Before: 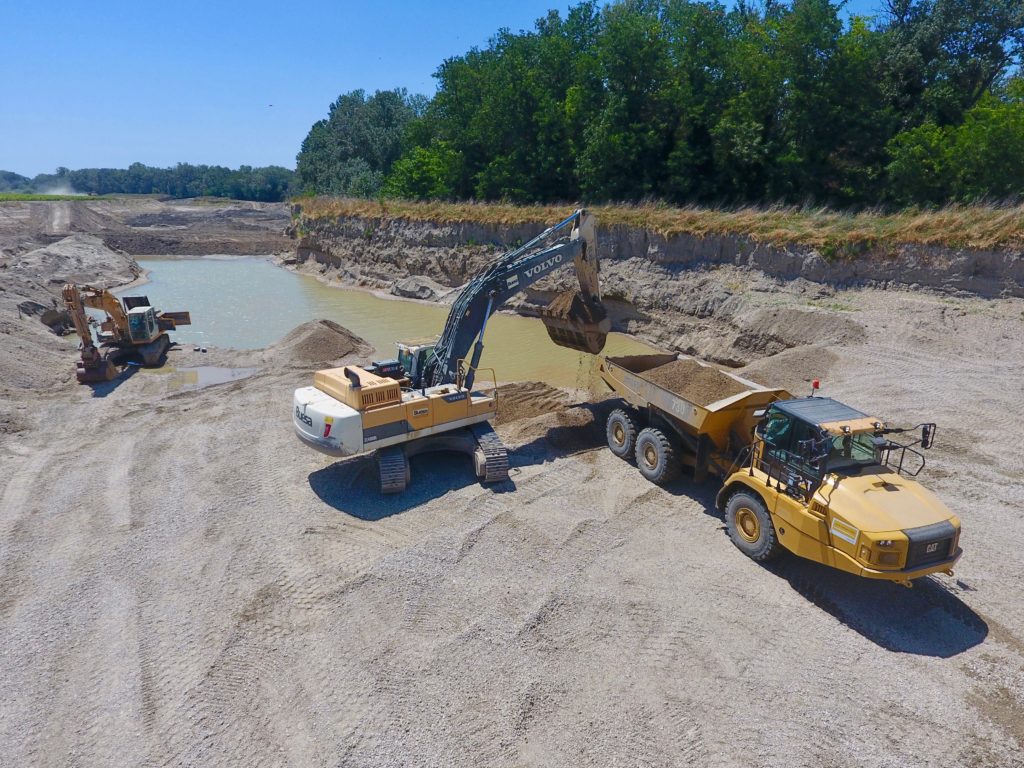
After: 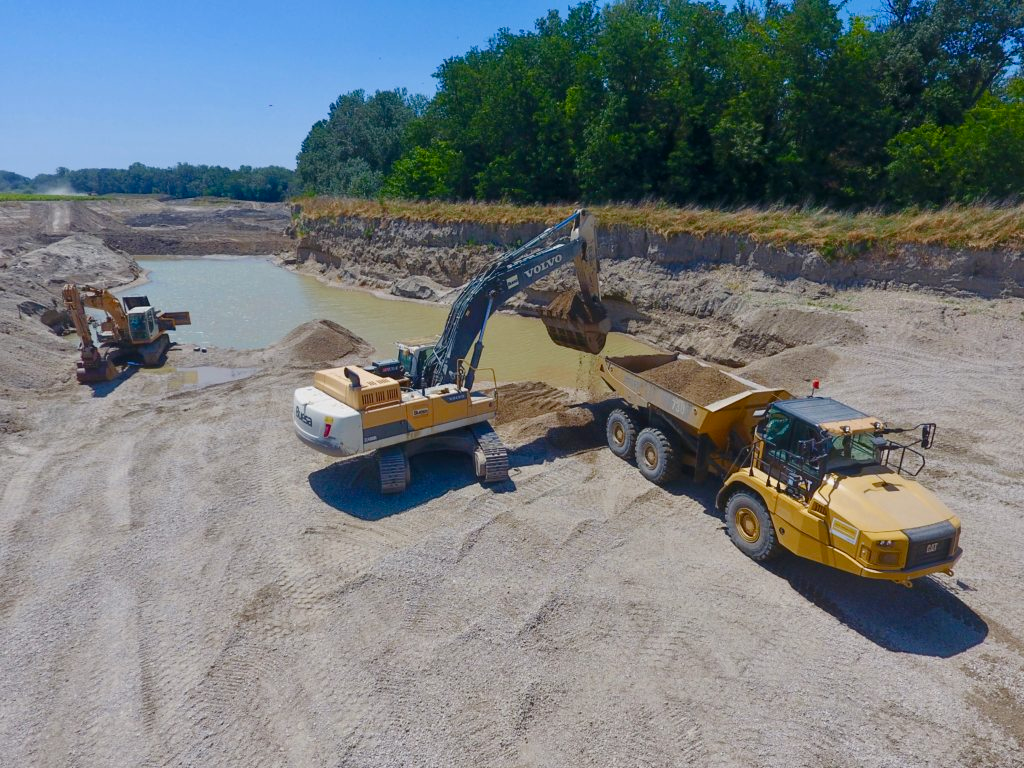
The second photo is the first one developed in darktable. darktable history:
color balance rgb: perceptual saturation grading › global saturation 0.782%, perceptual saturation grading › highlights -18.426%, perceptual saturation grading › mid-tones 7.105%, perceptual saturation grading › shadows 27.617%, global vibrance 20%
exposure: exposure -0.153 EV, compensate highlight preservation false
